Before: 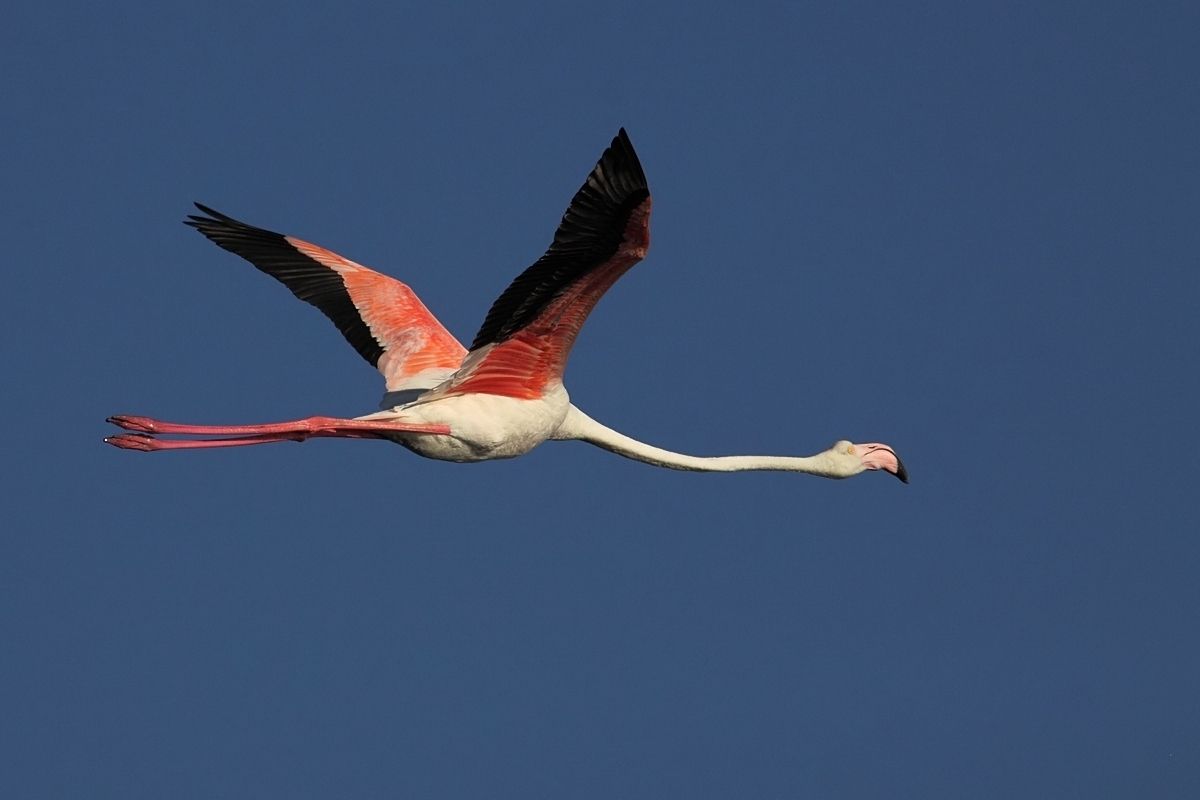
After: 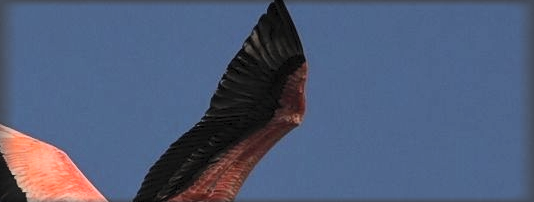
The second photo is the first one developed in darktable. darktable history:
shadows and highlights: shadows 81.13, white point adjustment -8.91, highlights -61.5, soften with gaussian
crop: left 28.714%, top 16.792%, right 26.785%, bottom 57.952%
local contrast: detail 109%
contrast brightness saturation: contrast 0.387, brightness 0.524
vignetting: fall-off start 93.93%, fall-off radius 5.99%, automatic ratio true, width/height ratio 1.33, shape 0.048
